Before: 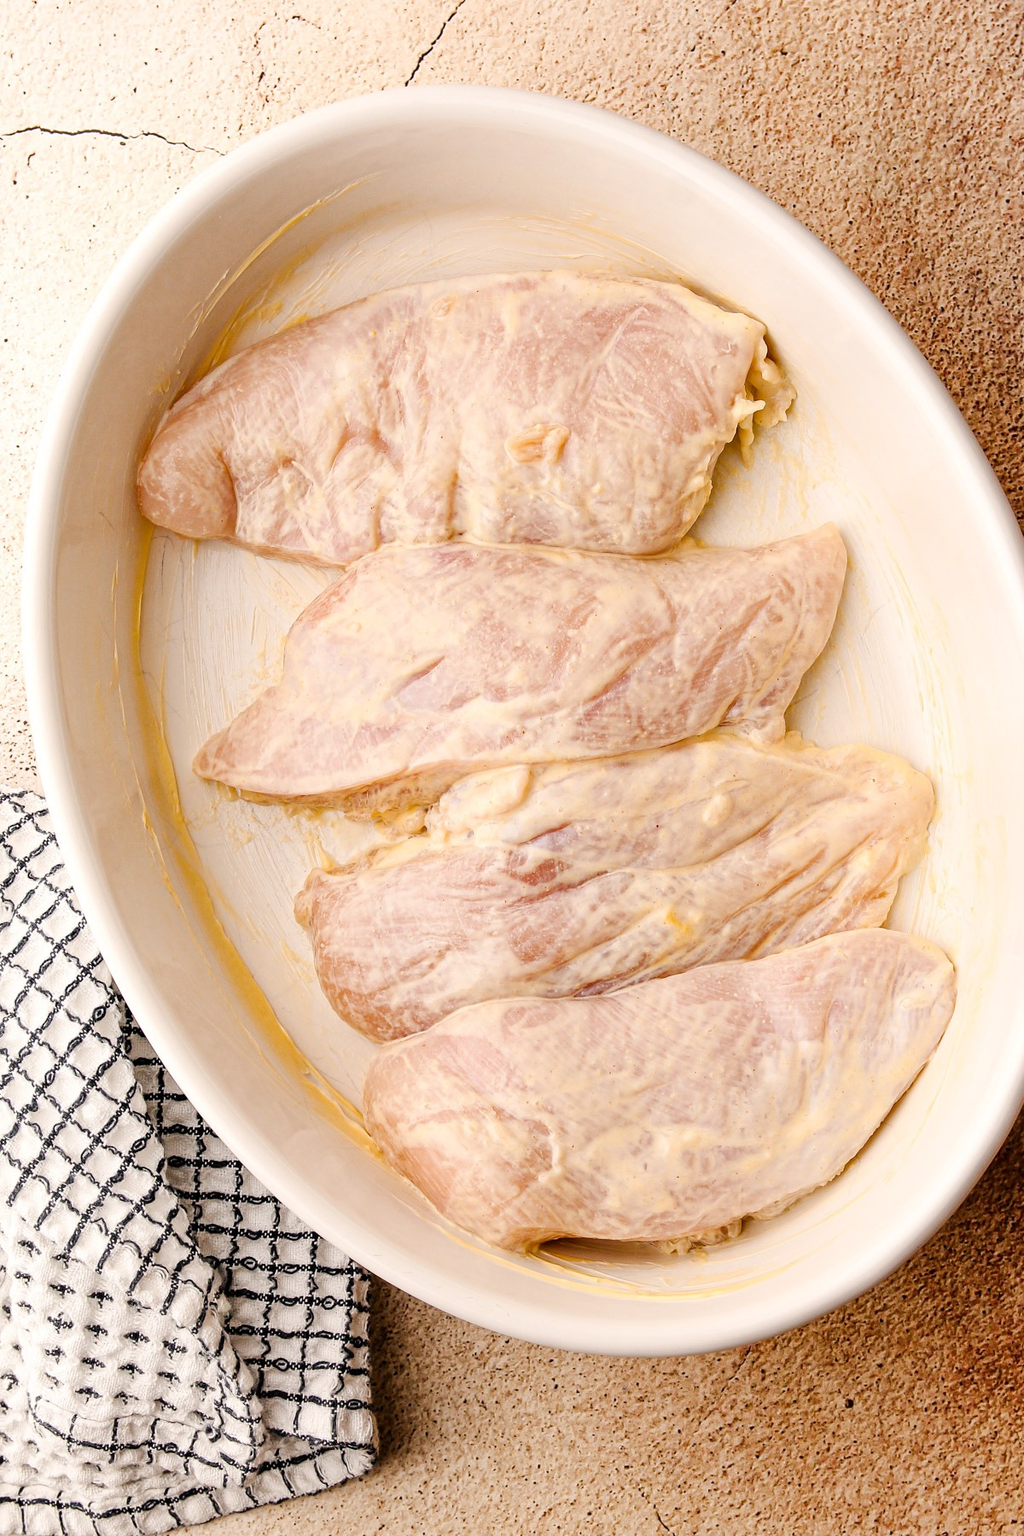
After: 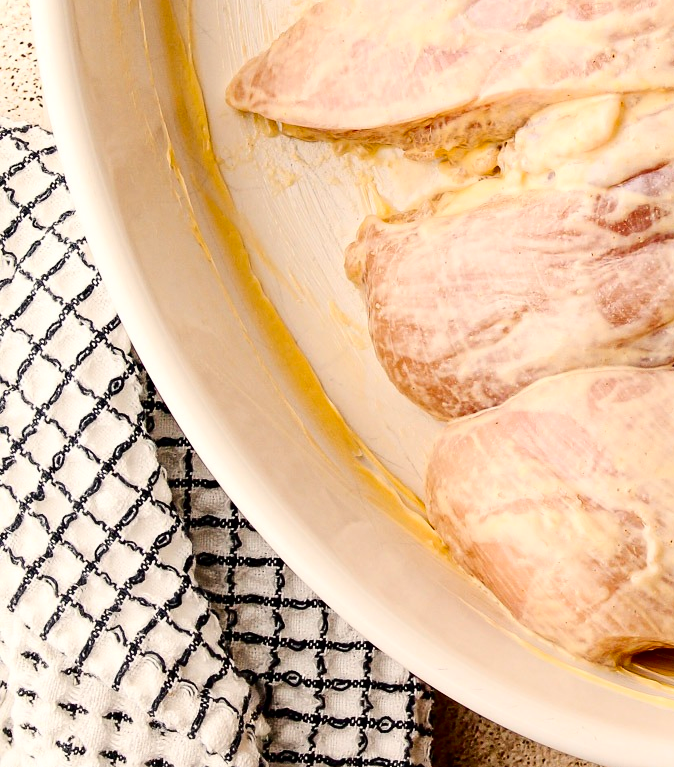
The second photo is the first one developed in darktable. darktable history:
color correction: highlights b* 2.89
crop: top 44.565%, right 43.733%, bottom 12.796%
contrast brightness saturation: contrast 0.214, brightness -0.113, saturation 0.211
